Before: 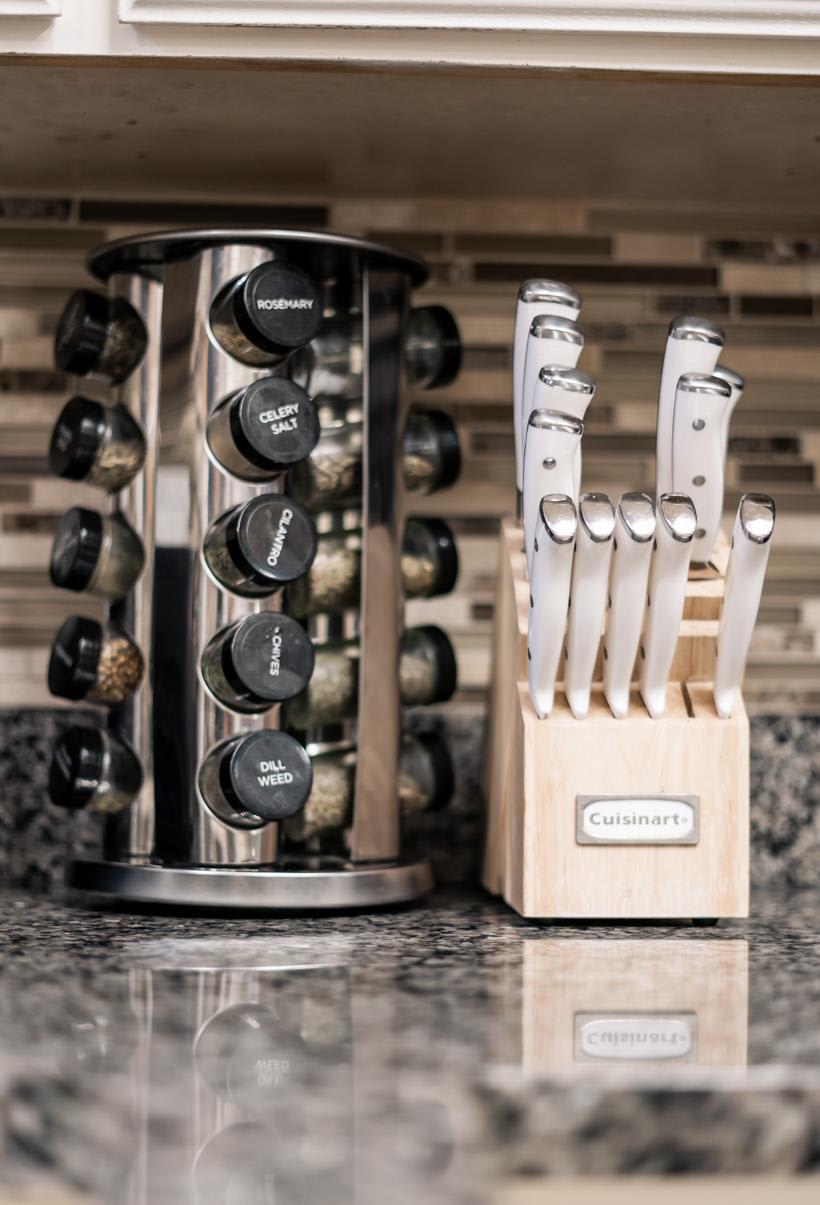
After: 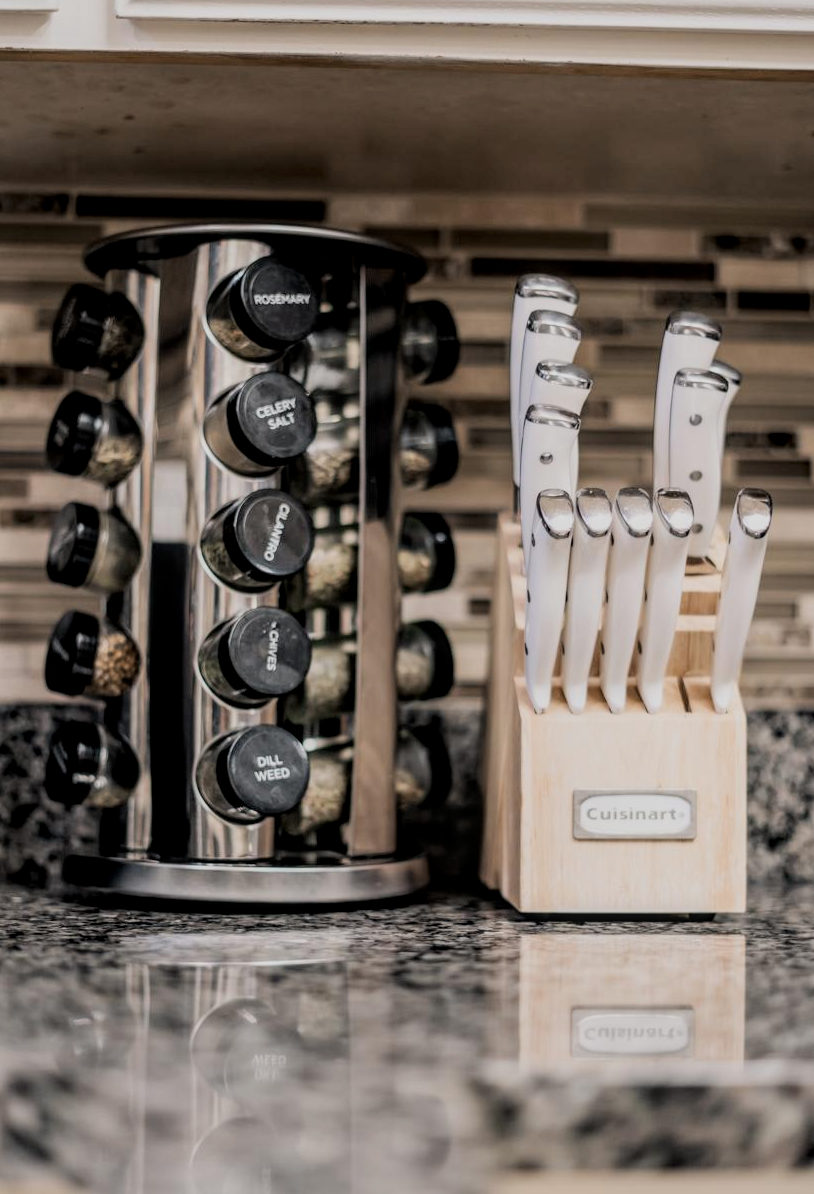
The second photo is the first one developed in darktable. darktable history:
filmic rgb: black relative exposure -7.65 EV, white relative exposure 4.56 EV, hardness 3.61, color science v6 (2022)
crop: left 0.434%, top 0.485%, right 0.244%, bottom 0.386%
local contrast: on, module defaults
